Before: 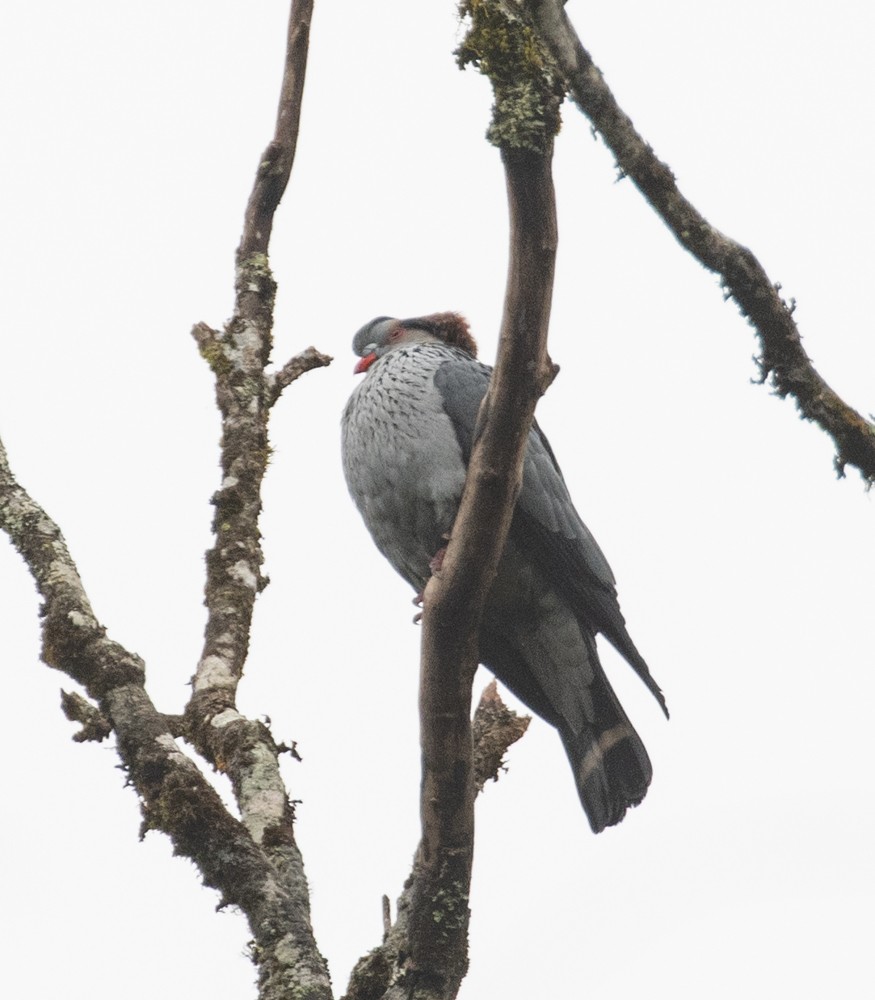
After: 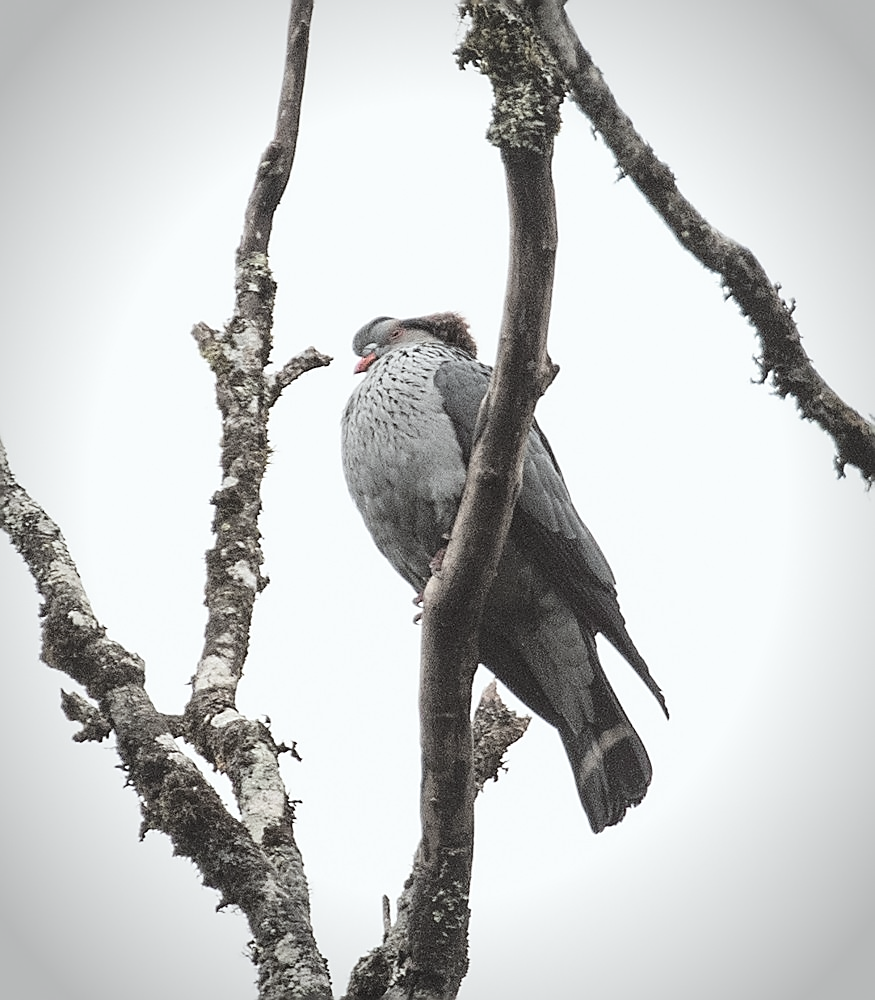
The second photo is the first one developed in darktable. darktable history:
vibrance: vibrance 0%
tone curve: curves: ch0 [(0, 0) (0.004, 0.001) (0.133, 0.112) (0.325, 0.362) (0.832, 0.893) (1, 1)], color space Lab, linked channels, preserve colors none
sharpen: radius 1.4, amount 1.25, threshold 0.7
vignetting: automatic ratio true
contrast brightness saturation: saturation -0.1
color zones: curves: ch0 [(0, 0.6) (0.129, 0.585) (0.193, 0.596) (0.429, 0.5) (0.571, 0.5) (0.714, 0.5) (0.857, 0.5) (1, 0.6)]; ch1 [(0, 0.453) (0.112, 0.245) (0.213, 0.252) (0.429, 0.233) (0.571, 0.231) (0.683, 0.242) (0.857, 0.296) (1, 0.453)]
color correction: highlights a* -2.73, highlights b* -2.09, shadows a* 2.41, shadows b* 2.73
